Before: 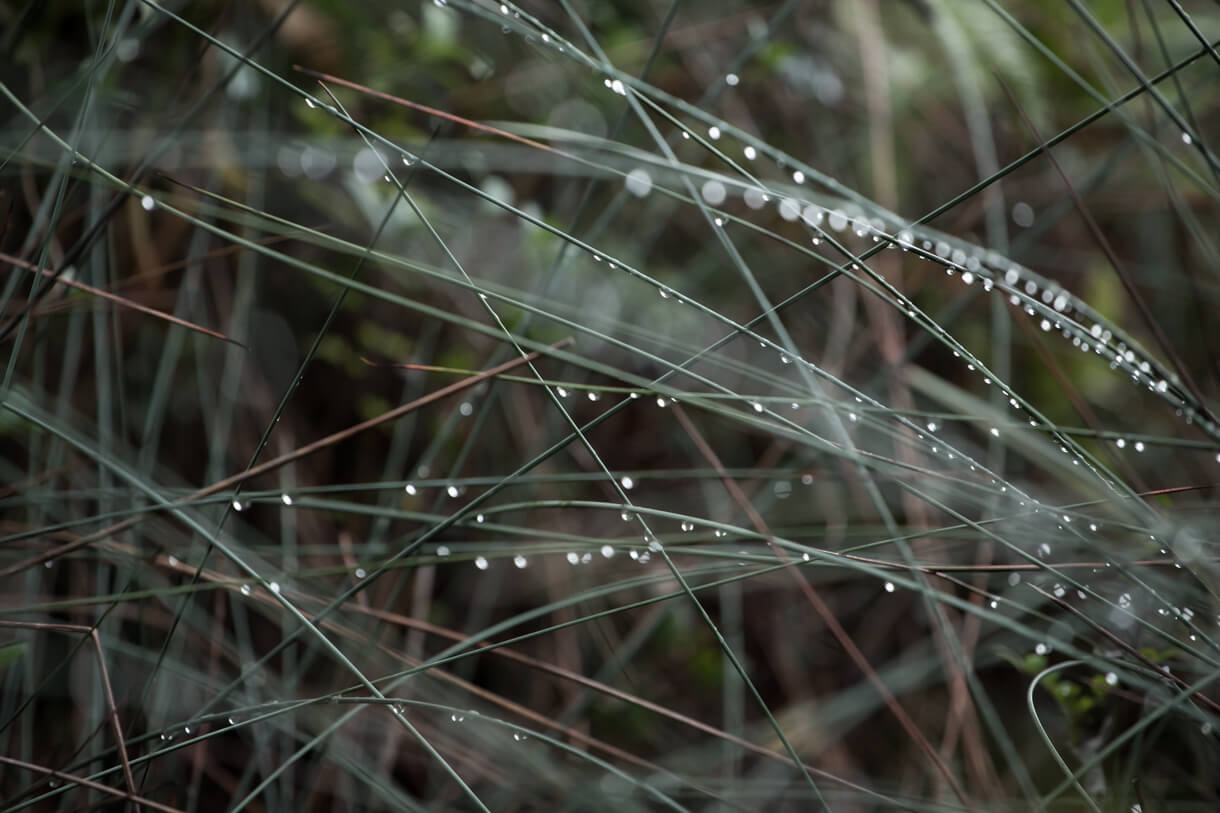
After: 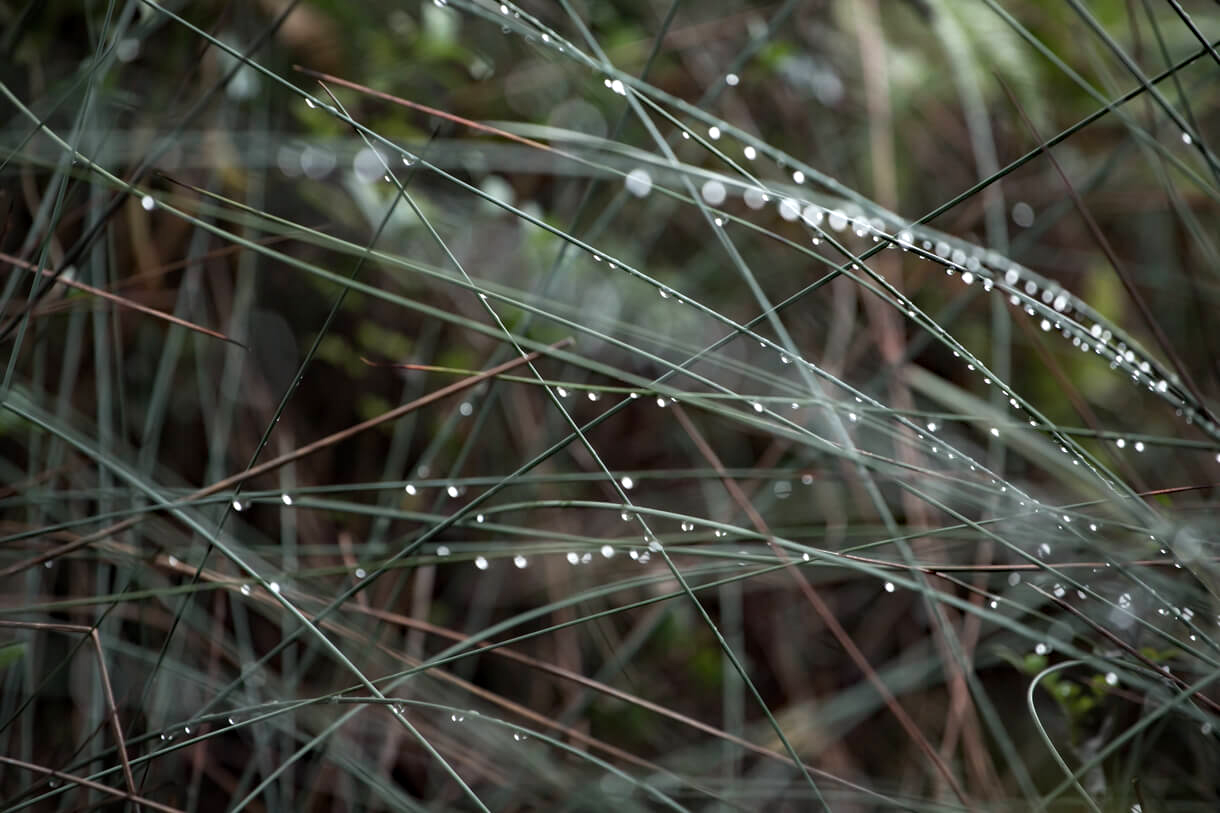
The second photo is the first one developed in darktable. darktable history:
exposure: exposure 0.295 EV, compensate highlight preservation false
haze removal: compatibility mode true
